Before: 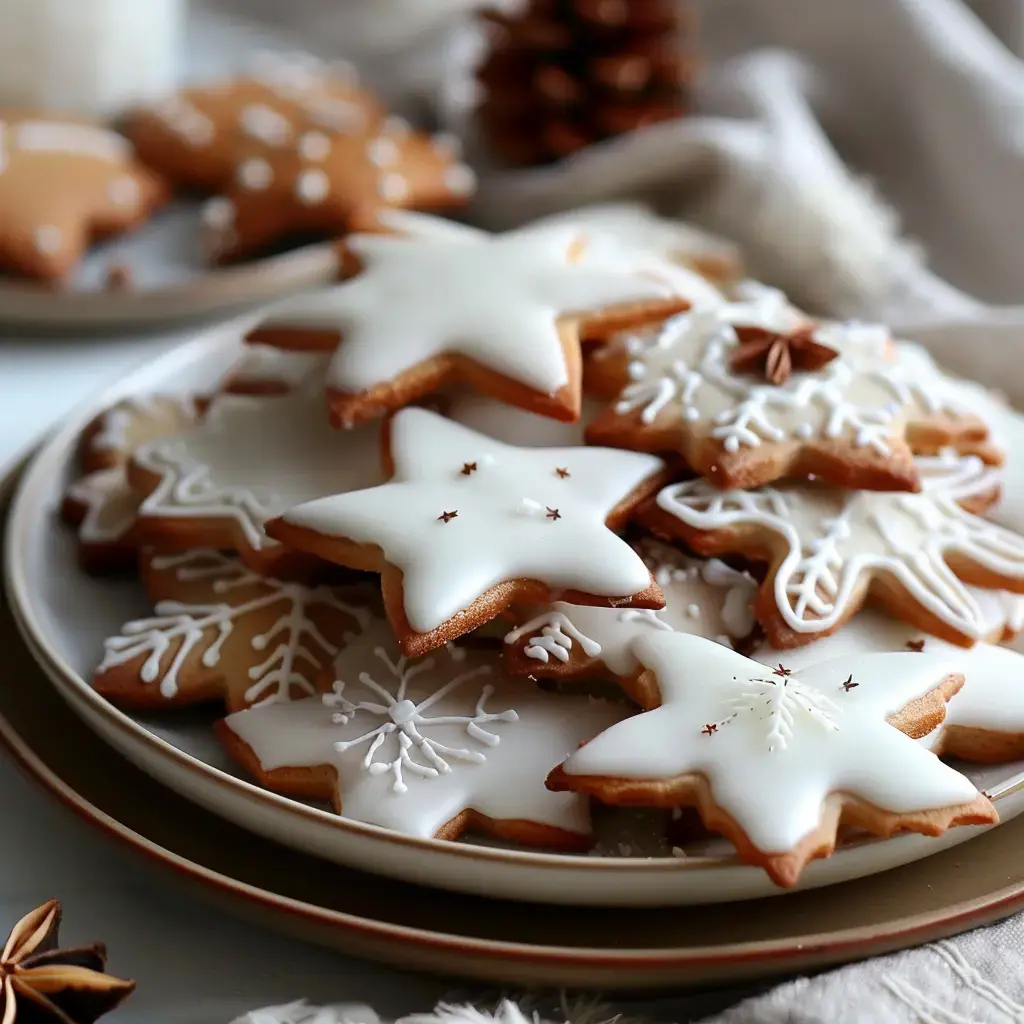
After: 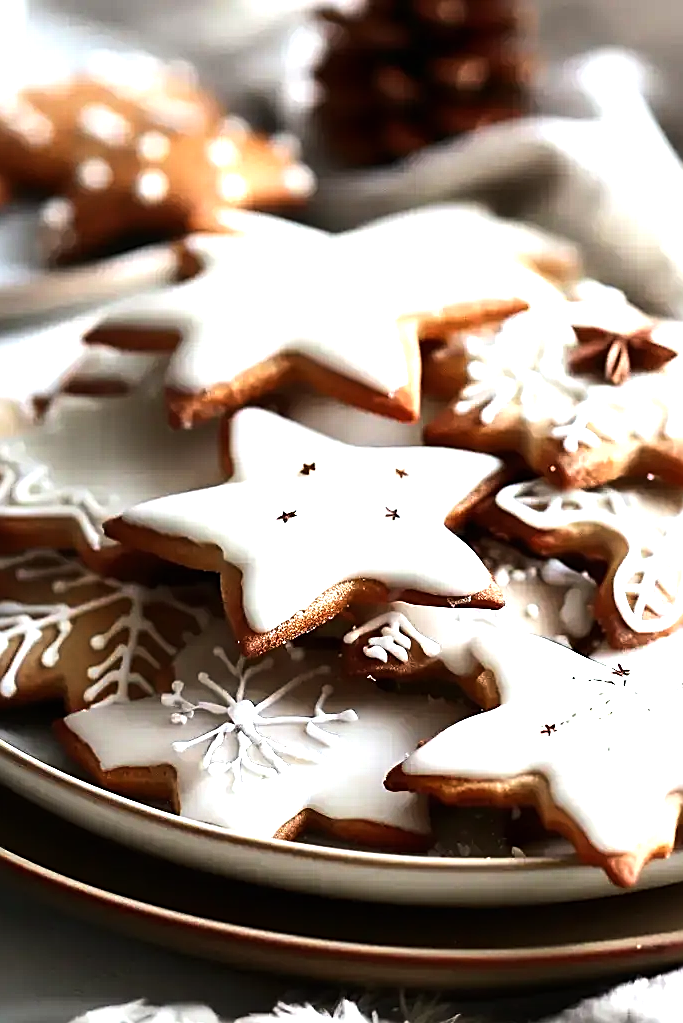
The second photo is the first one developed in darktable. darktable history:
crop and rotate: left 15.773%, right 17.497%
tone equalizer: -8 EV -1.06 EV, -7 EV -0.975 EV, -6 EV -0.838 EV, -5 EV -0.612 EV, -3 EV 0.555 EV, -2 EV 0.887 EV, -1 EV 1.01 EV, +0 EV 1.06 EV, edges refinement/feathering 500, mask exposure compensation -1.57 EV, preserve details no
exposure: black level correction 0, exposure 0.5 EV, compensate exposure bias true, compensate highlight preservation false
sharpen: on, module defaults
